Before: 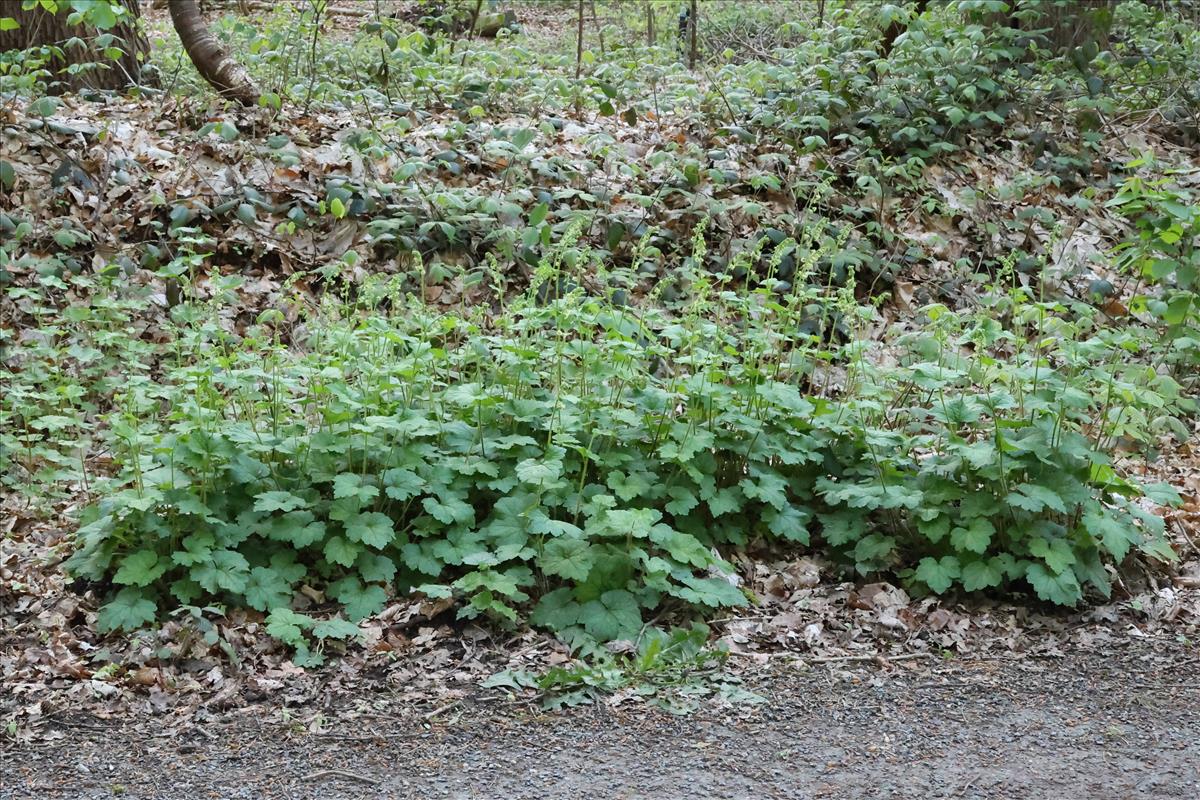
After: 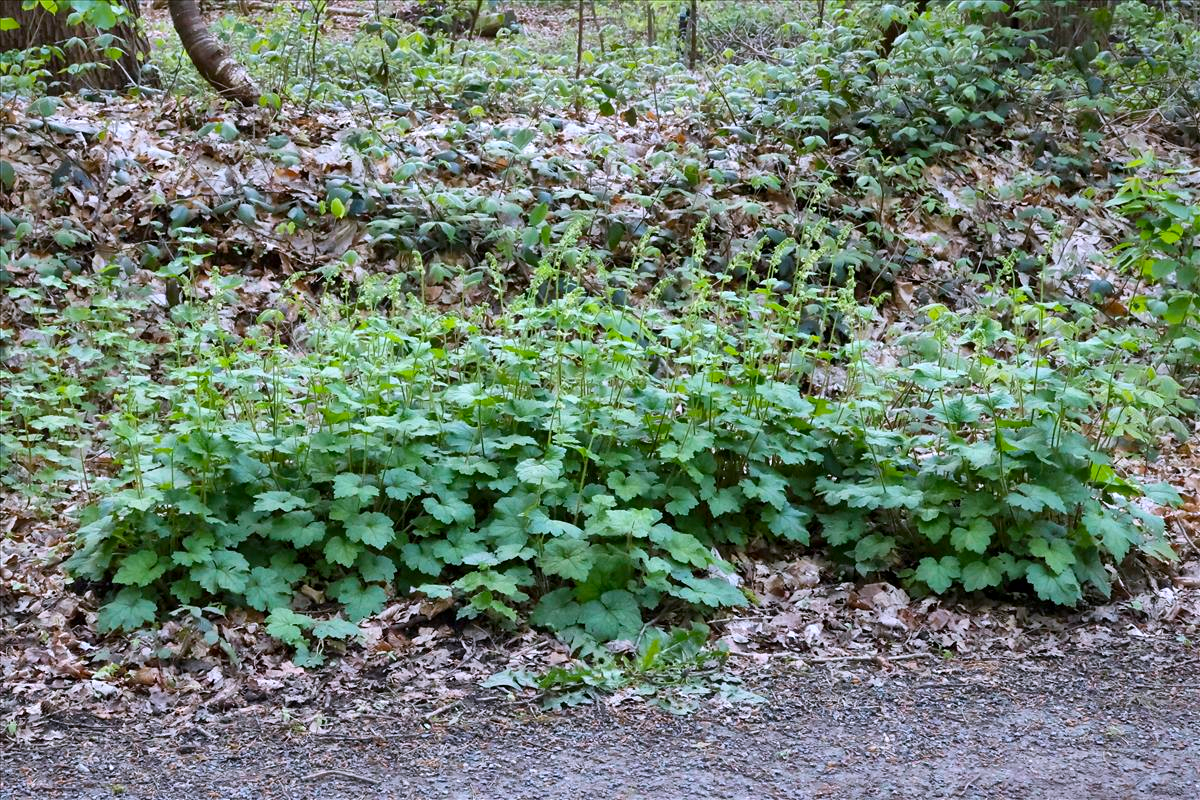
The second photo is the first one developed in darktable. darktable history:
white balance: red 1.004, blue 1.096
color balance rgb: perceptual saturation grading › global saturation 20%, global vibrance 20%
local contrast: mode bilateral grid, contrast 20, coarseness 50, detail 141%, midtone range 0.2
